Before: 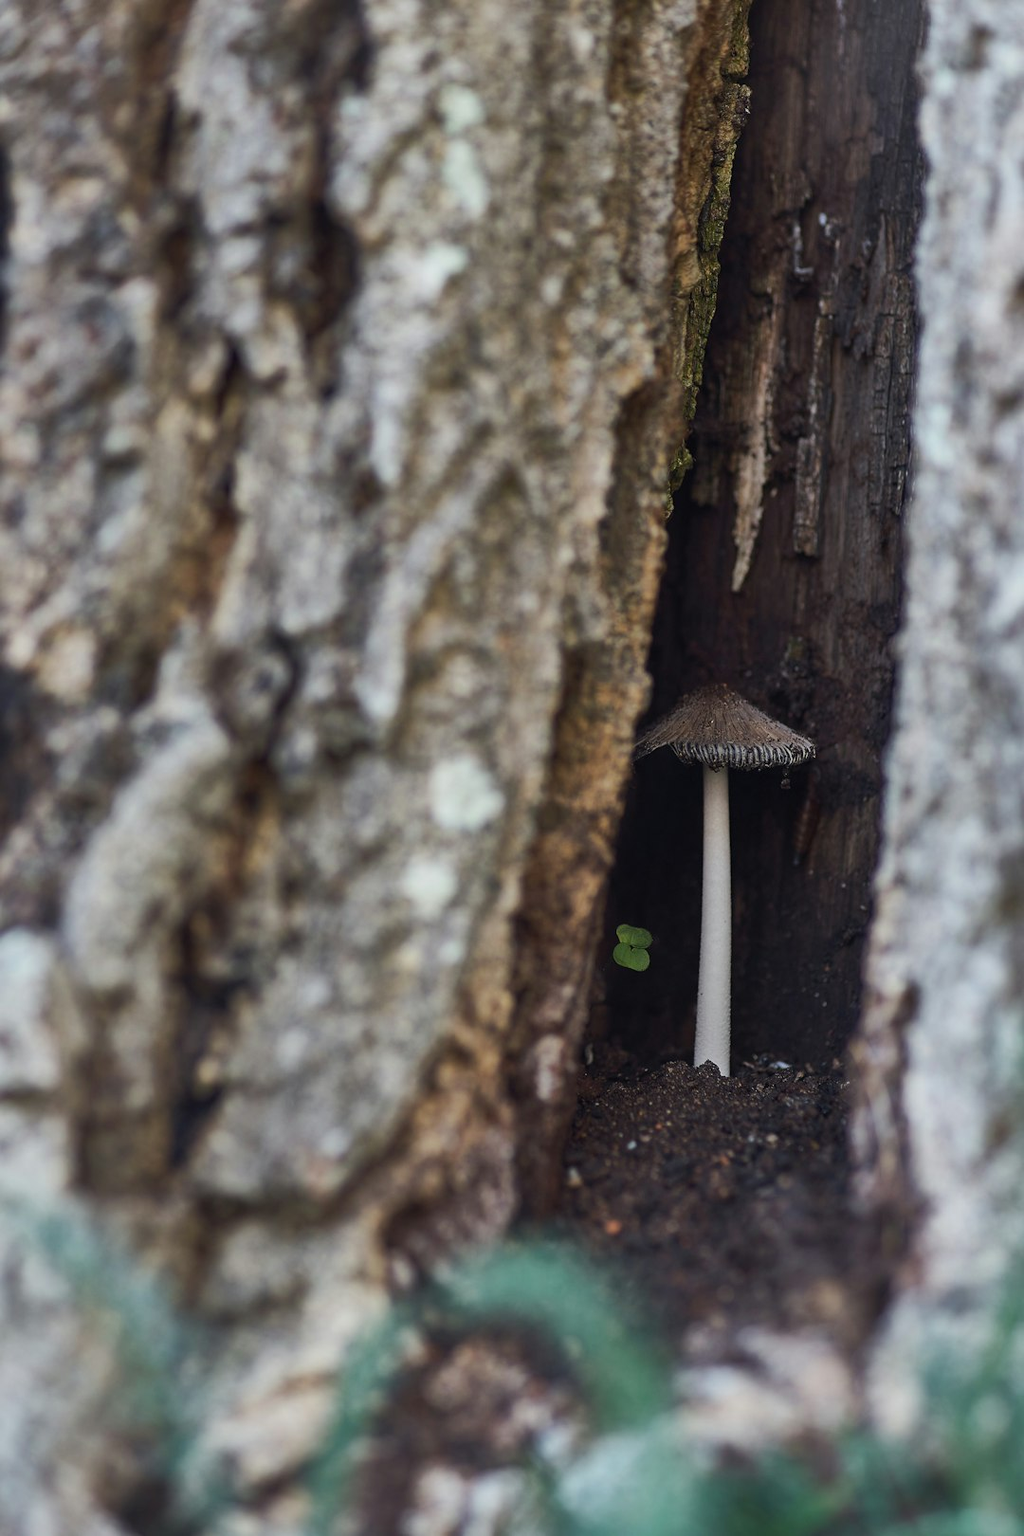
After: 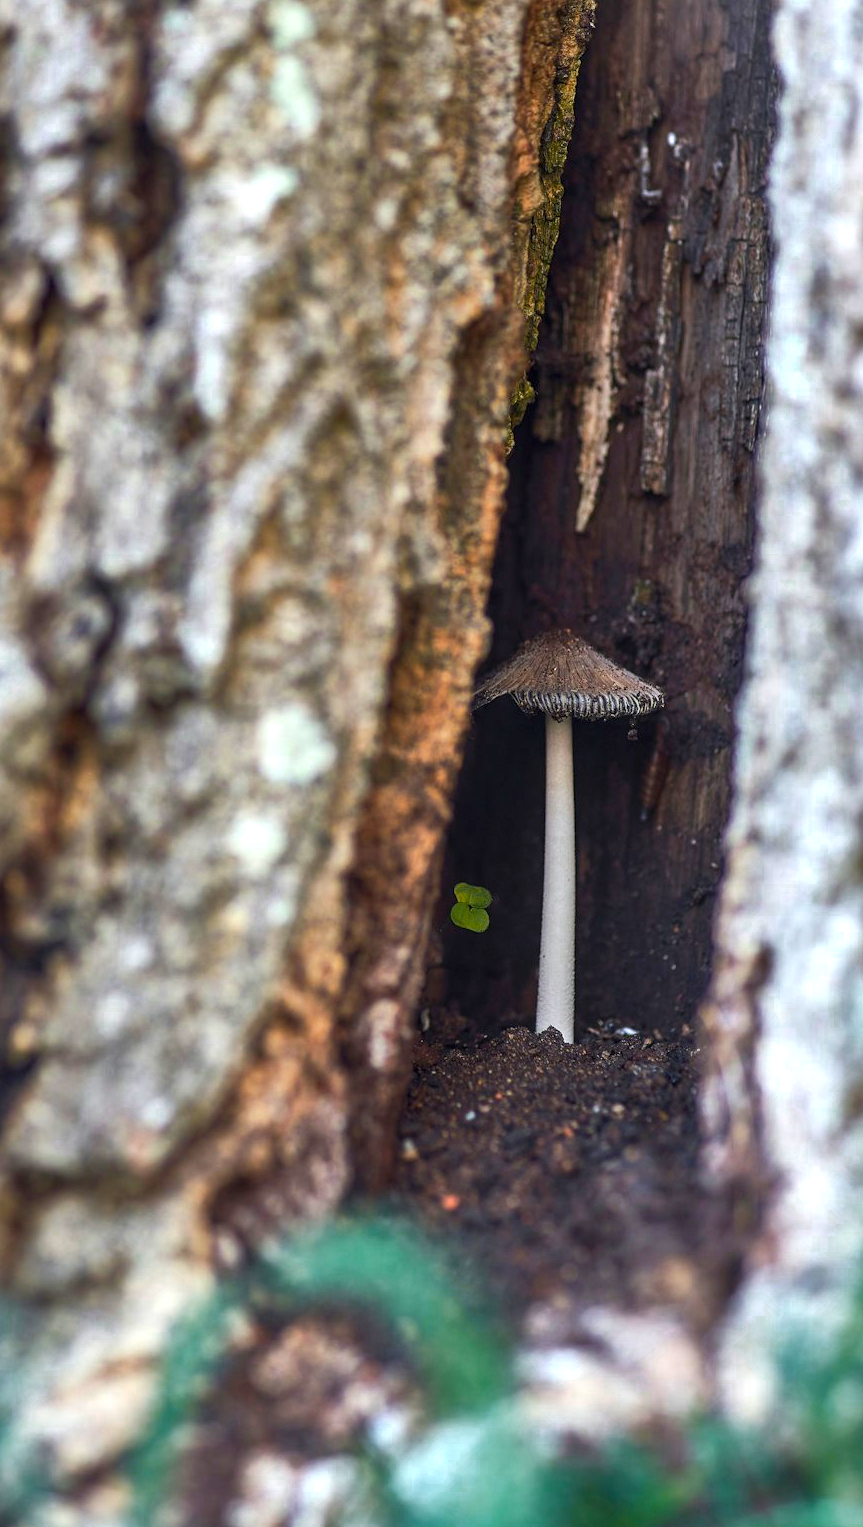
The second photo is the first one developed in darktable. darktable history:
exposure: exposure 0.6 EV, compensate highlight preservation false
local contrast: on, module defaults
color zones: curves: ch0 [(0.473, 0.374) (0.742, 0.784)]; ch1 [(0.354, 0.737) (0.742, 0.705)]; ch2 [(0.318, 0.421) (0.758, 0.532)]
crop and rotate: left 18.177%, top 5.725%, right 1.859%
